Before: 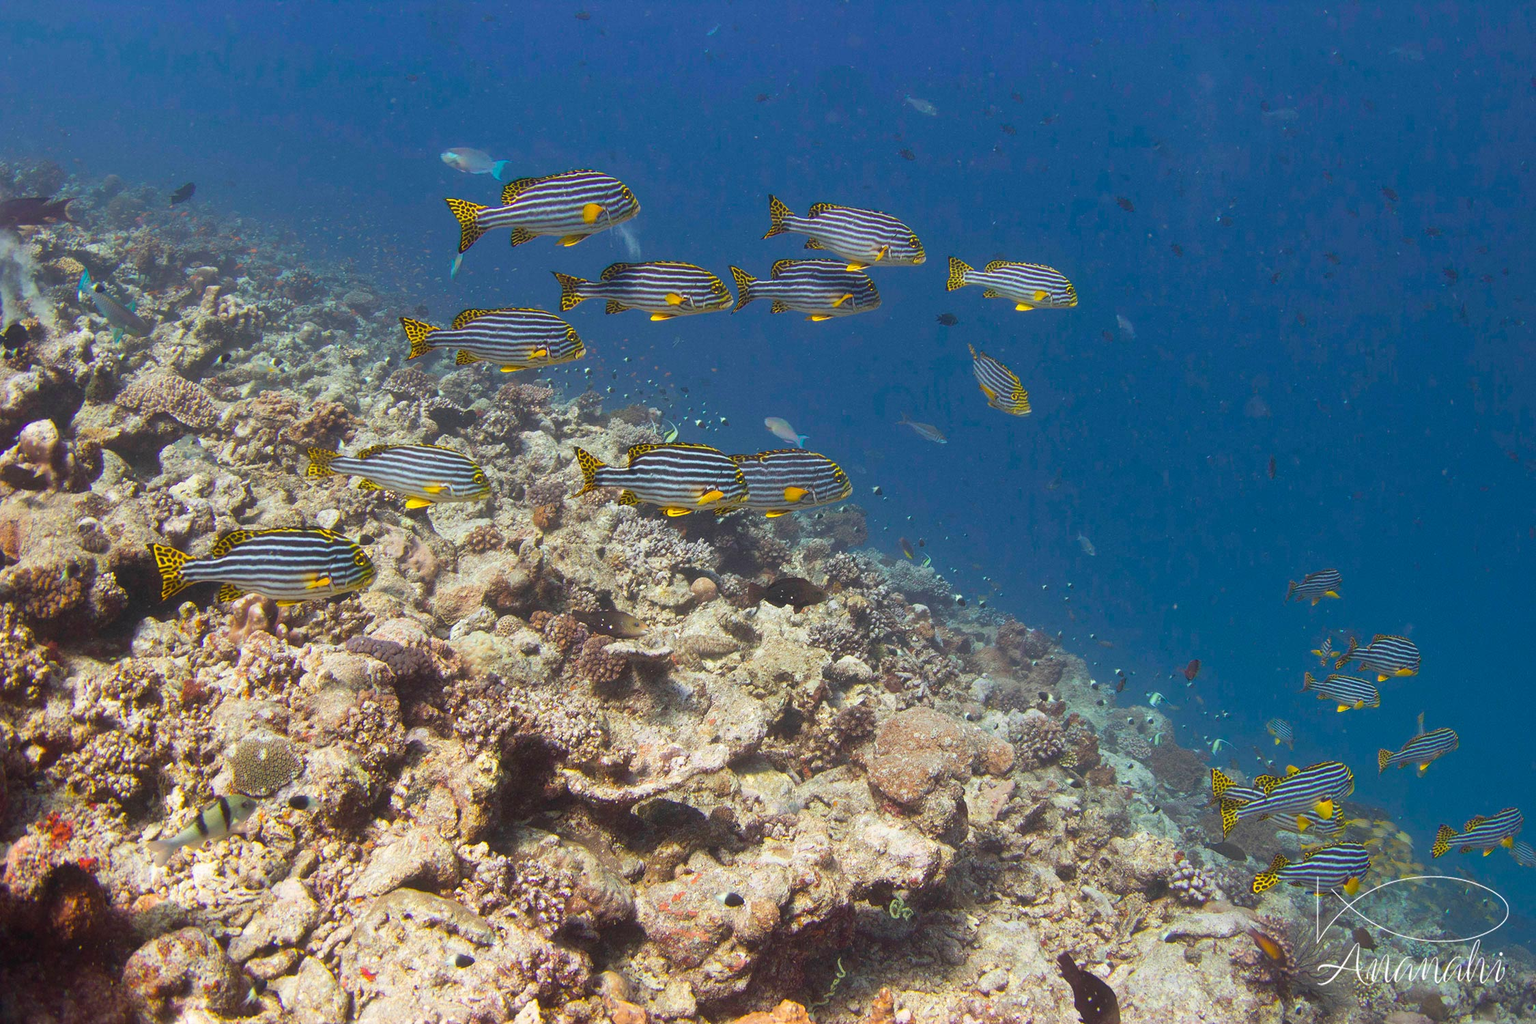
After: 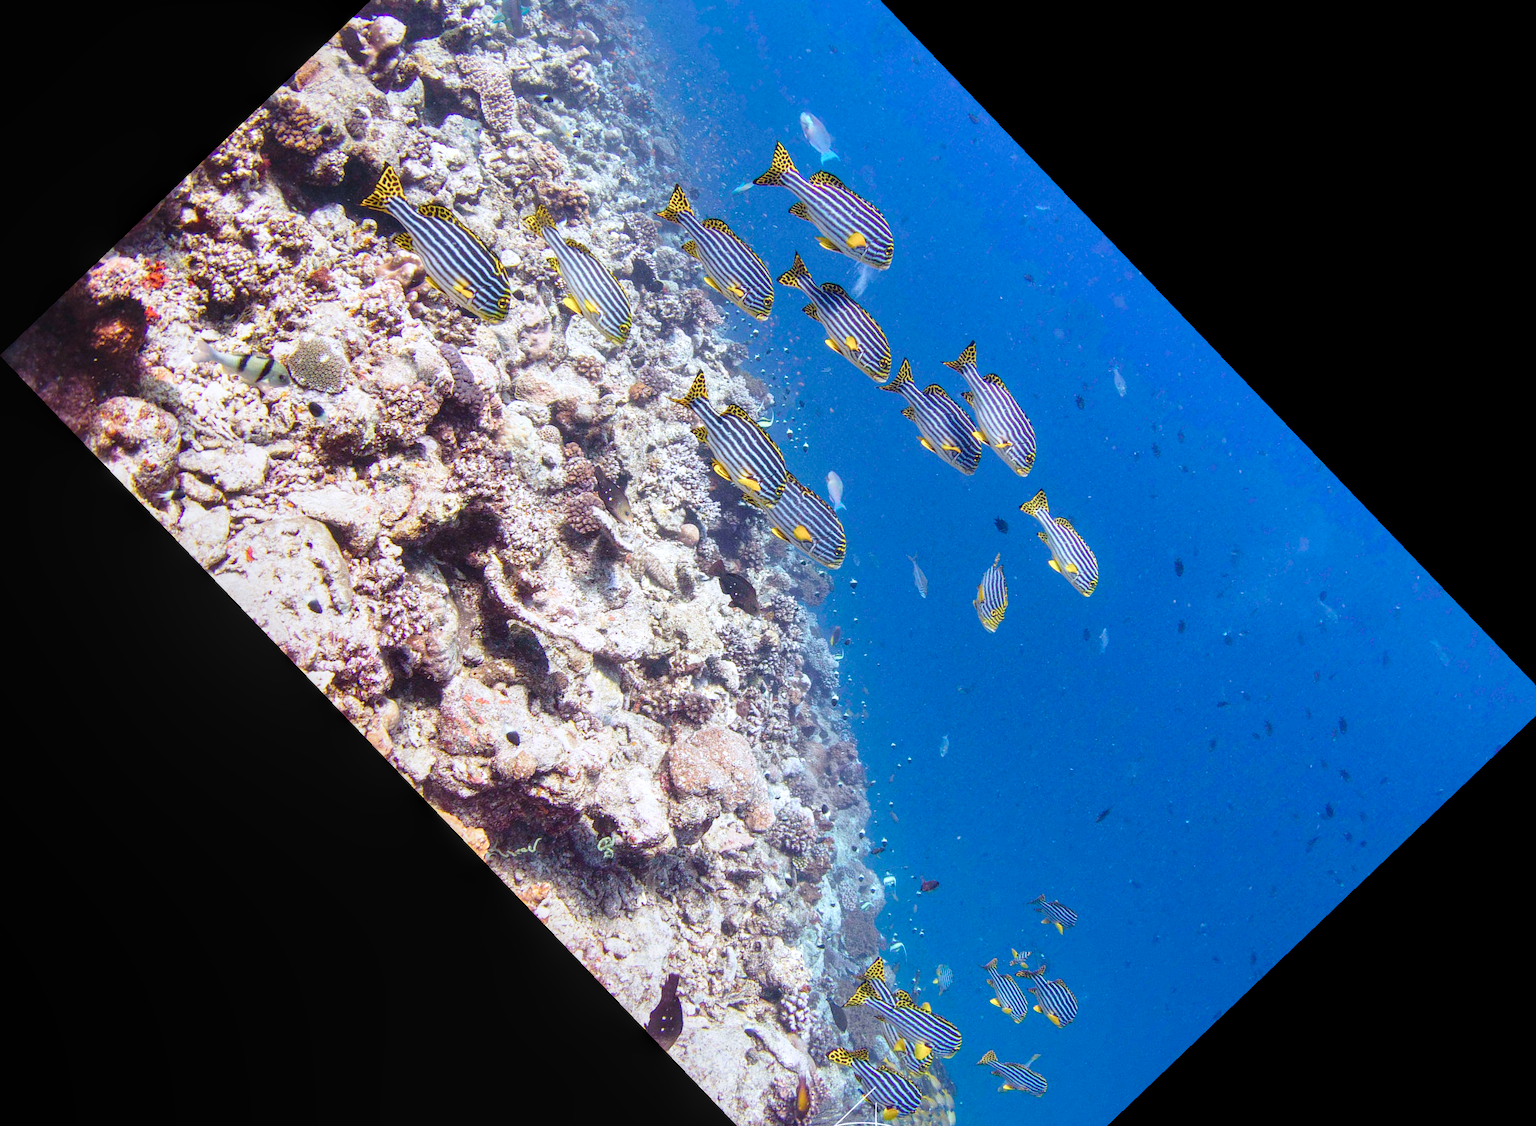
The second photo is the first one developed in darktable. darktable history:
exposure: exposure -0.041 EV, compensate highlight preservation false
base curve: curves: ch0 [(0, 0) (0.028, 0.03) (0.121, 0.232) (0.46, 0.748) (0.859, 0.968) (1, 1)], preserve colors none
crop and rotate: angle -46.26°, top 16.234%, right 0.912%, bottom 11.704%
local contrast: detail 130%
color calibration: illuminant as shot in camera, x 0.379, y 0.396, temperature 4138.76 K
color balance rgb: perceptual saturation grading › global saturation -3%
